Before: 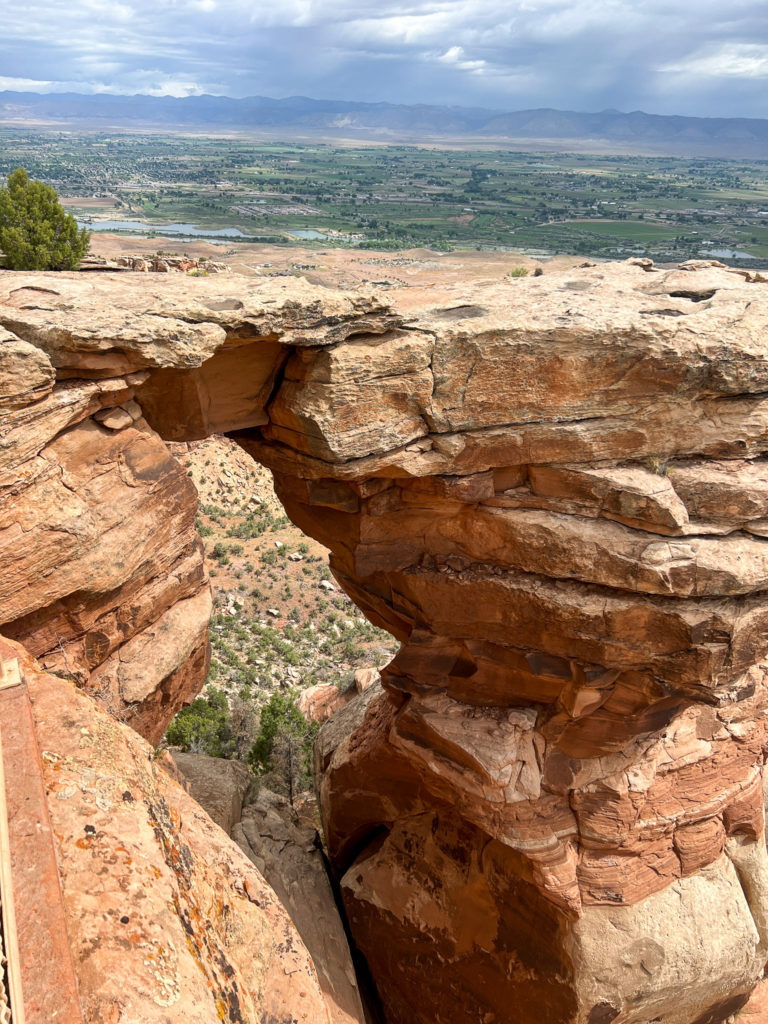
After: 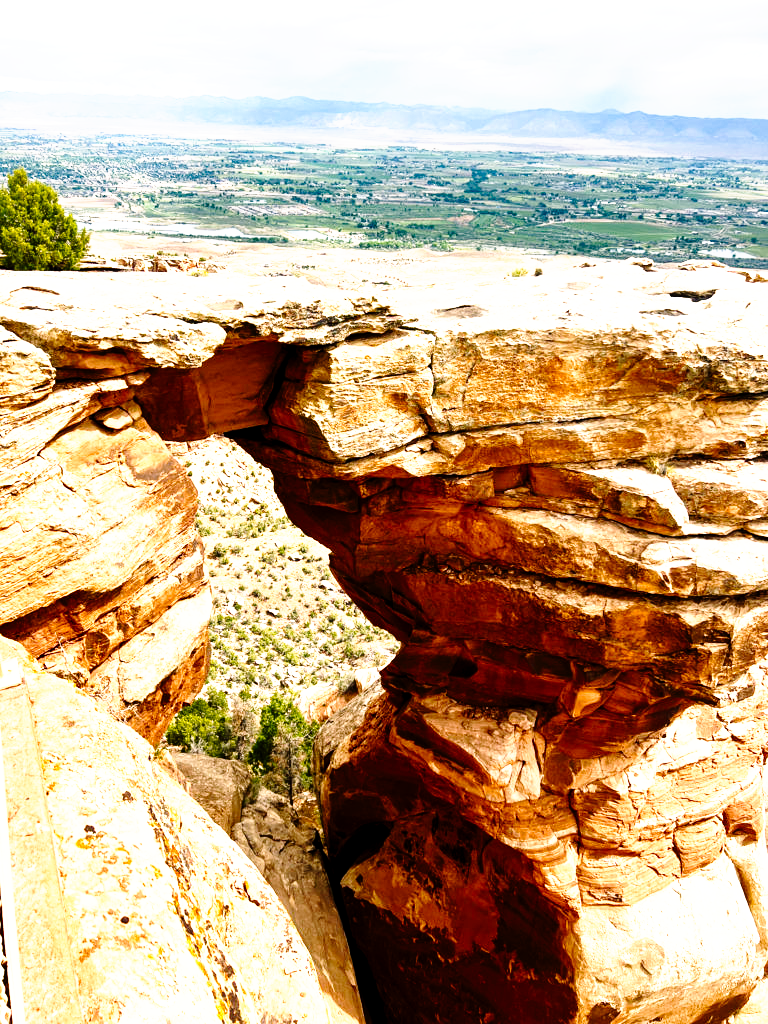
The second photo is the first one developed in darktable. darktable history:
color balance rgb: shadows lift › chroma 2%, shadows lift › hue 185.64°, power › luminance 1.48%, highlights gain › chroma 3%, highlights gain › hue 54.51°, global offset › luminance -0.4%, perceptual saturation grading › highlights -18.47%, perceptual saturation grading › mid-tones 6.62%, perceptual saturation grading › shadows 28.22%, perceptual brilliance grading › highlights 15.68%, perceptual brilliance grading › shadows -14.29%, global vibrance 25.96%, contrast 6.45%
tone curve: curves: ch0 [(0, 0) (0.003, 0.001) (0.011, 0.005) (0.025, 0.01) (0.044, 0.019) (0.069, 0.029) (0.1, 0.042) (0.136, 0.078) (0.177, 0.129) (0.224, 0.182) (0.277, 0.246) (0.335, 0.318) (0.399, 0.396) (0.468, 0.481) (0.543, 0.573) (0.623, 0.672) (0.709, 0.777) (0.801, 0.881) (0.898, 0.975) (1, 1)], preserve colors none
base curve: curves: ch0 [(0, 0) (0.028, 0.03) (0.121, 0.232) (0.46, 0.748) (0.859, 0.968) (1, 1)], preserve colors none
